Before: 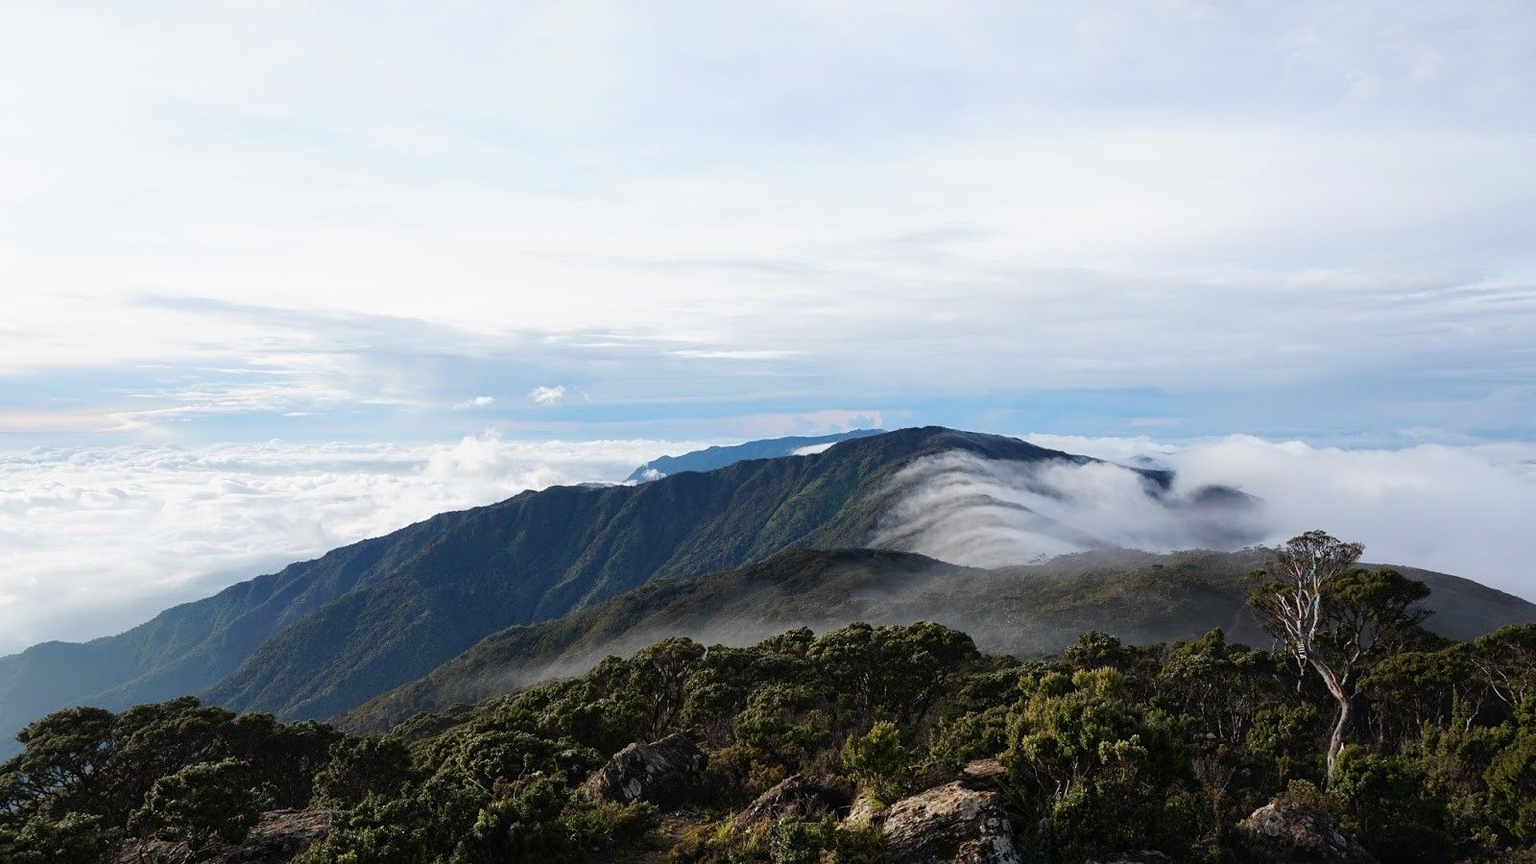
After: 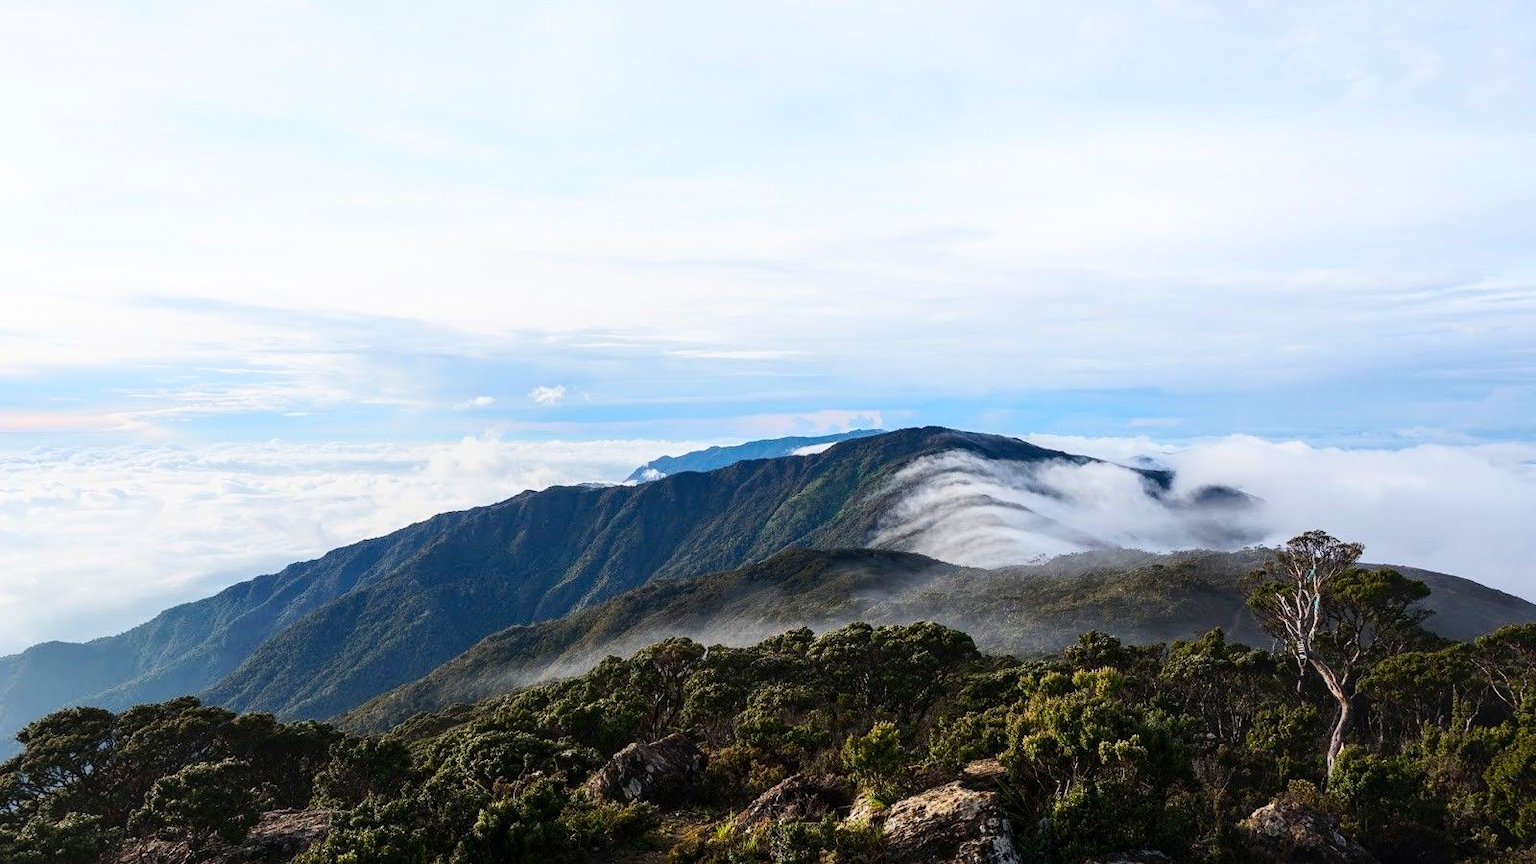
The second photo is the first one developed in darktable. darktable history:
local contrast: on, module defaults
contrast brightness saturation: contrast 0.23, brightness 0.1, saturation 0.29
